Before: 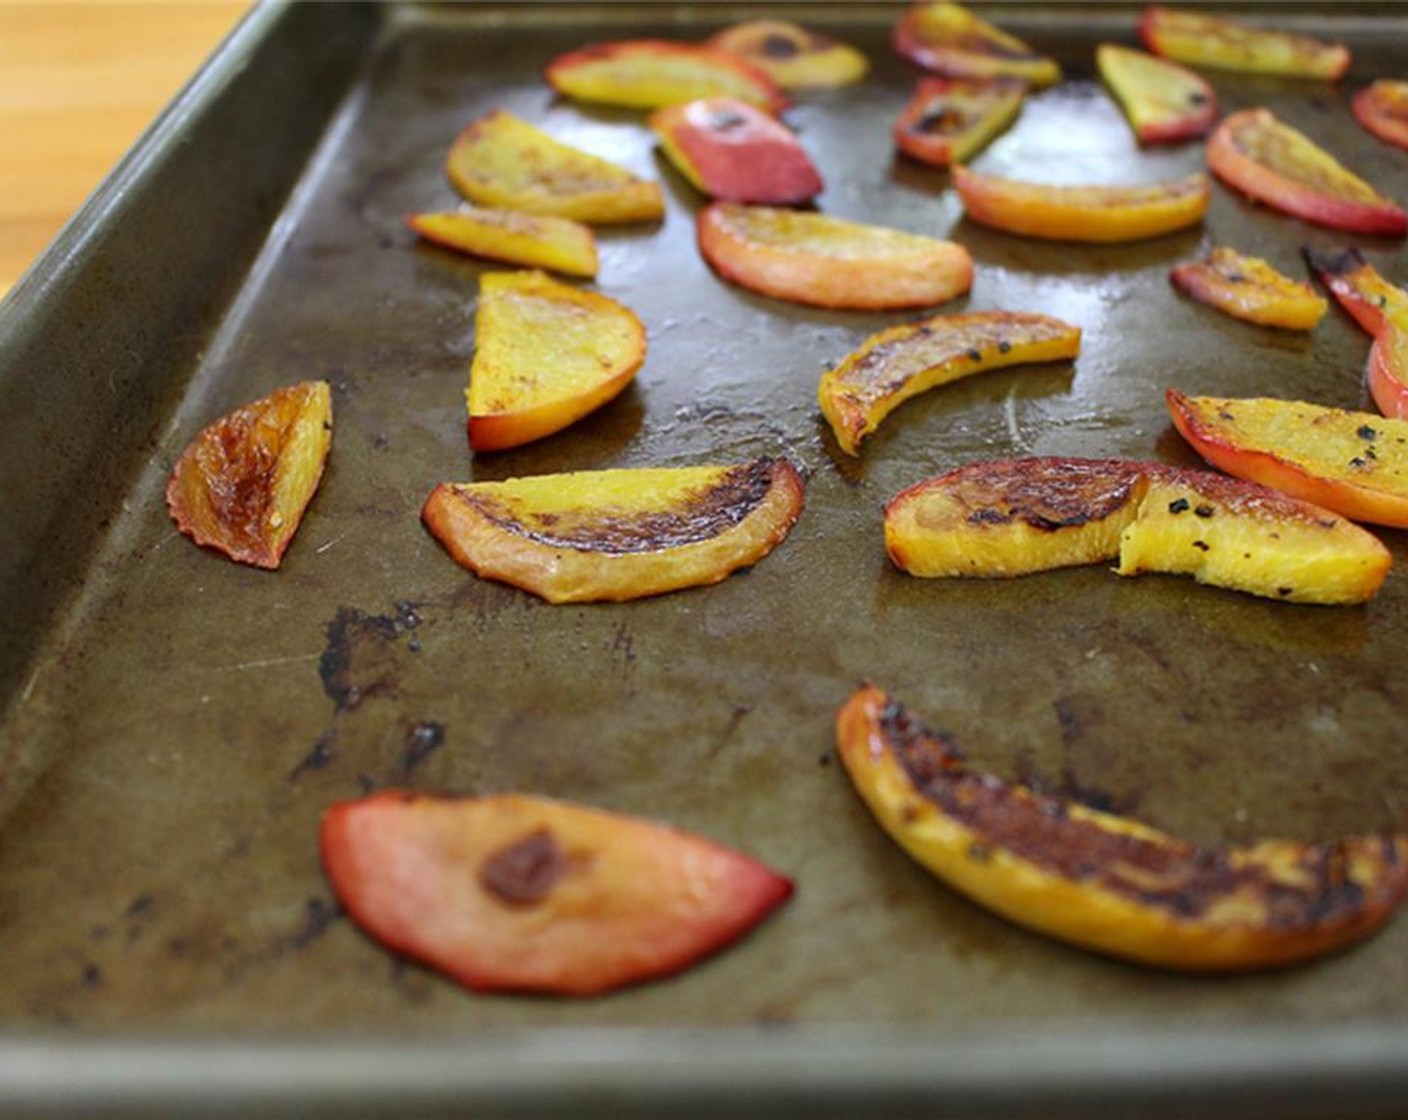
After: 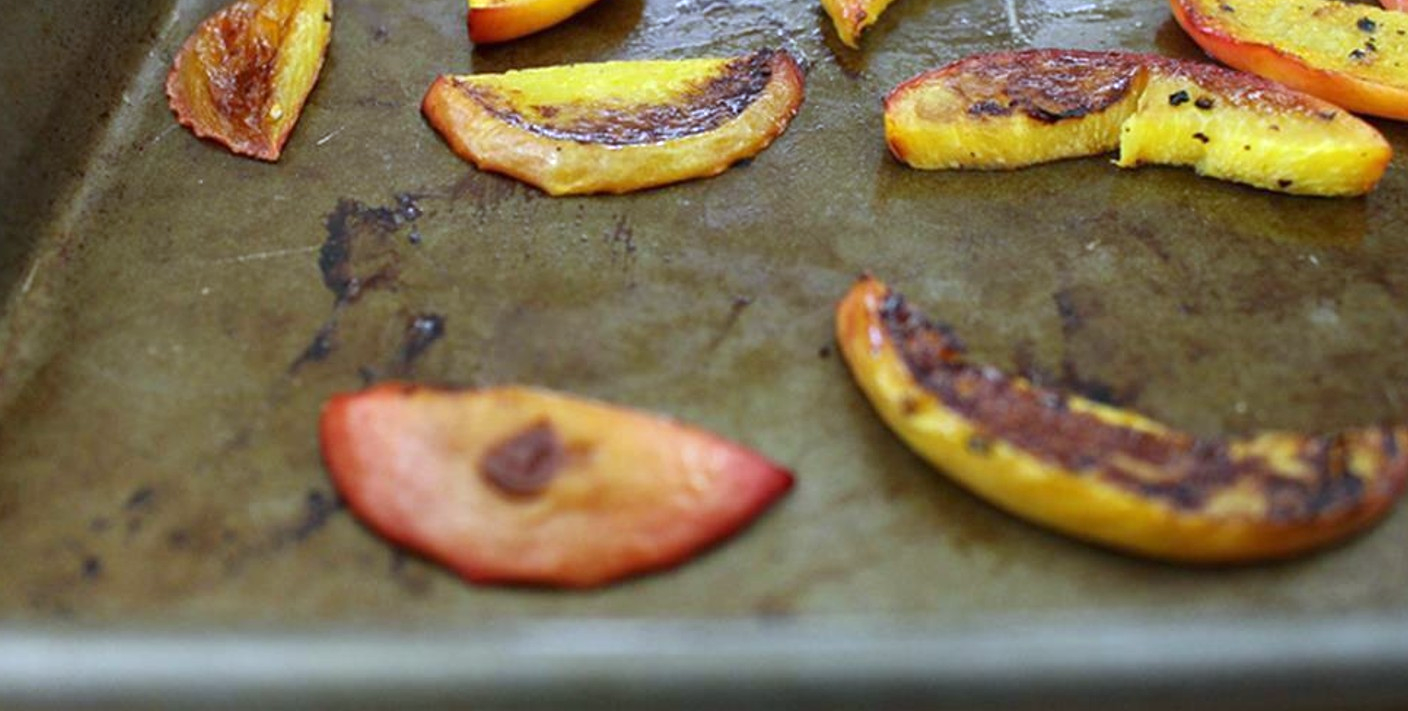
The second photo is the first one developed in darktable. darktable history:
white balance: red 0.924, blue 1.095
exposure: black level correction 0, exposure 0.5 EV, compensate exposure bias true, compensate highlight preservation false
crop and rotate: top 36.435%
